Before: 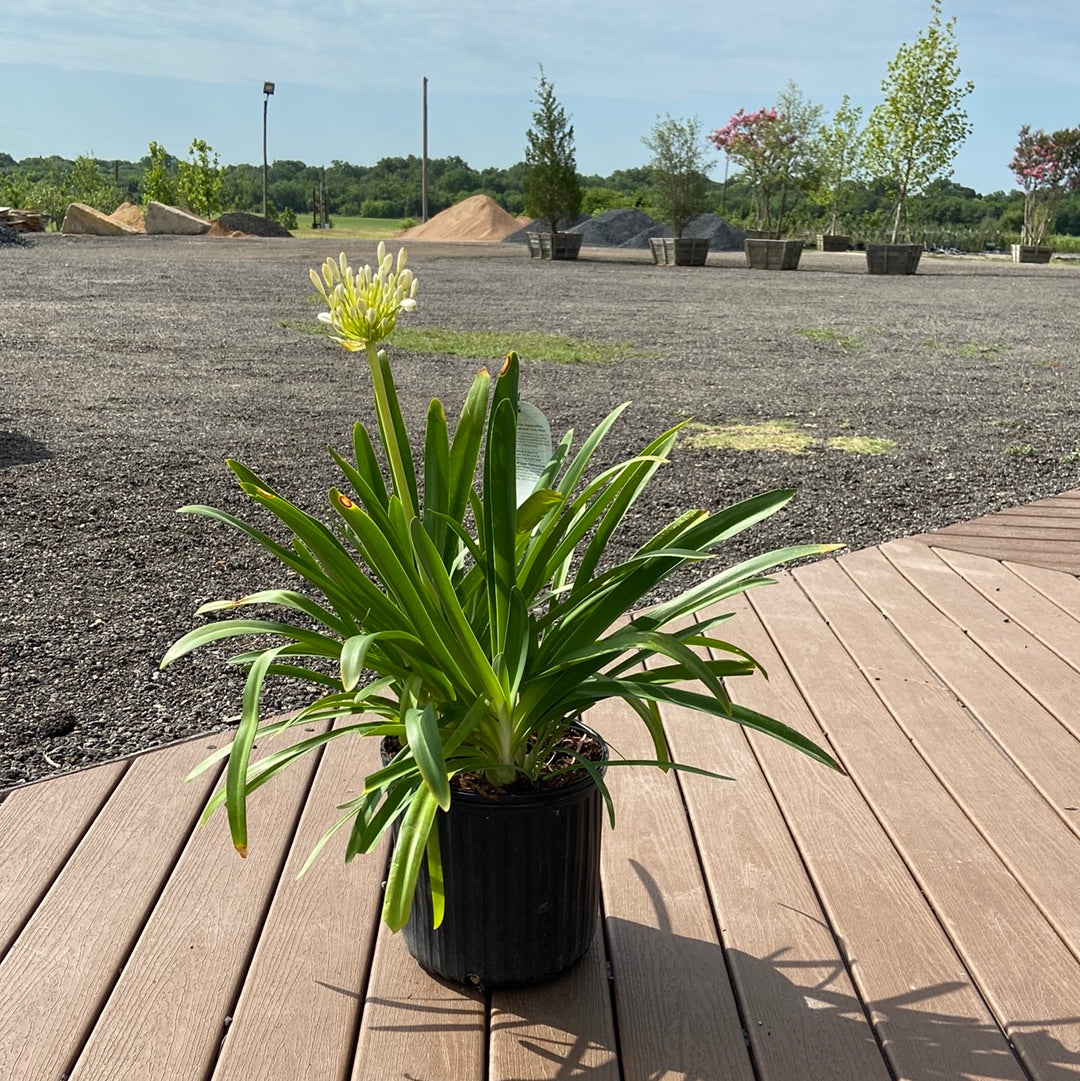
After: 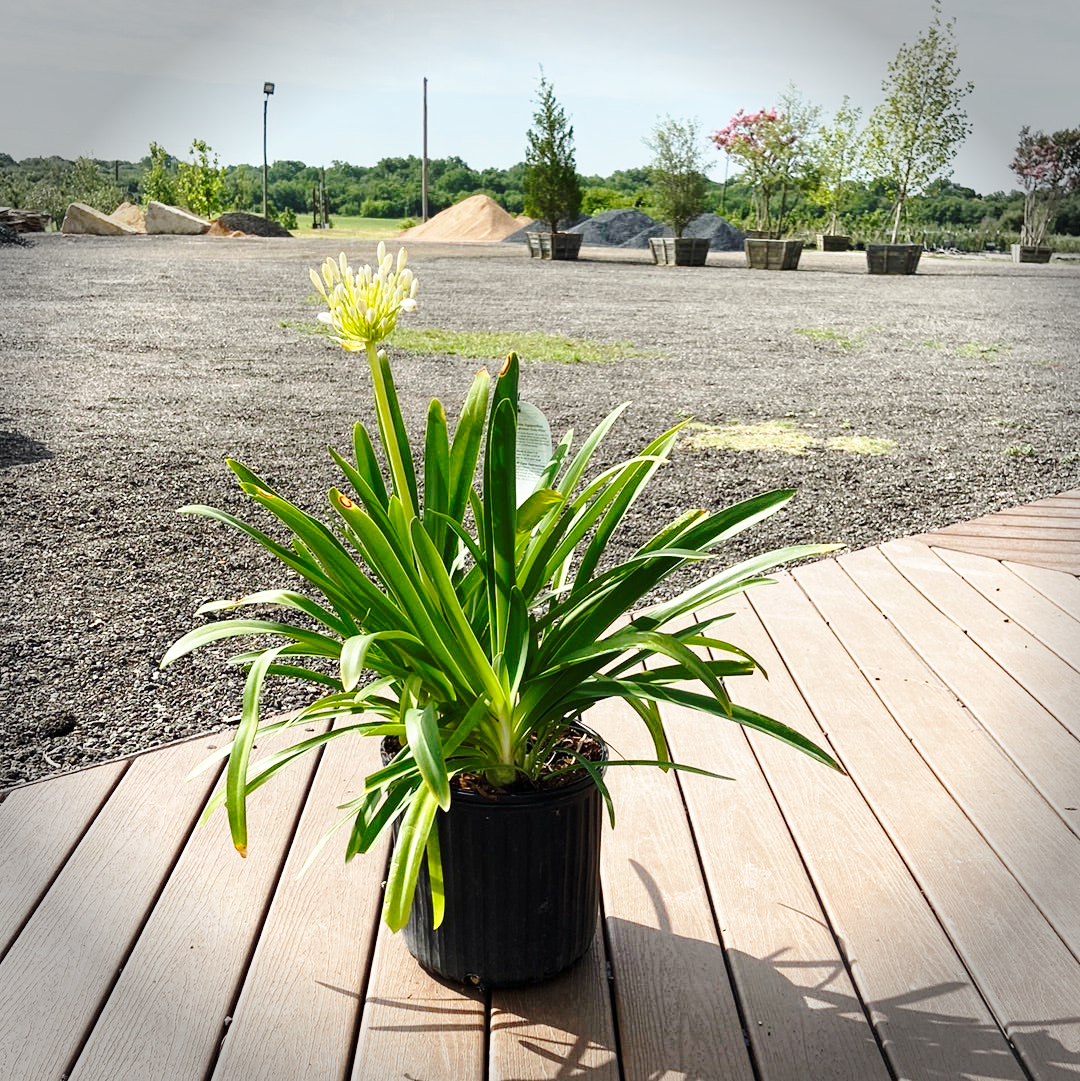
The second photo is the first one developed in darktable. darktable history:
base curve: curves: ch0 [(0, 0) (0.032, 0.037) (0.105, 0.228) (0.435, 0.76) (0.856, 0.983) (1, 1)], preserve colors none
vignetting: fall-off start 88.03%, fall-off radius 24.9%
